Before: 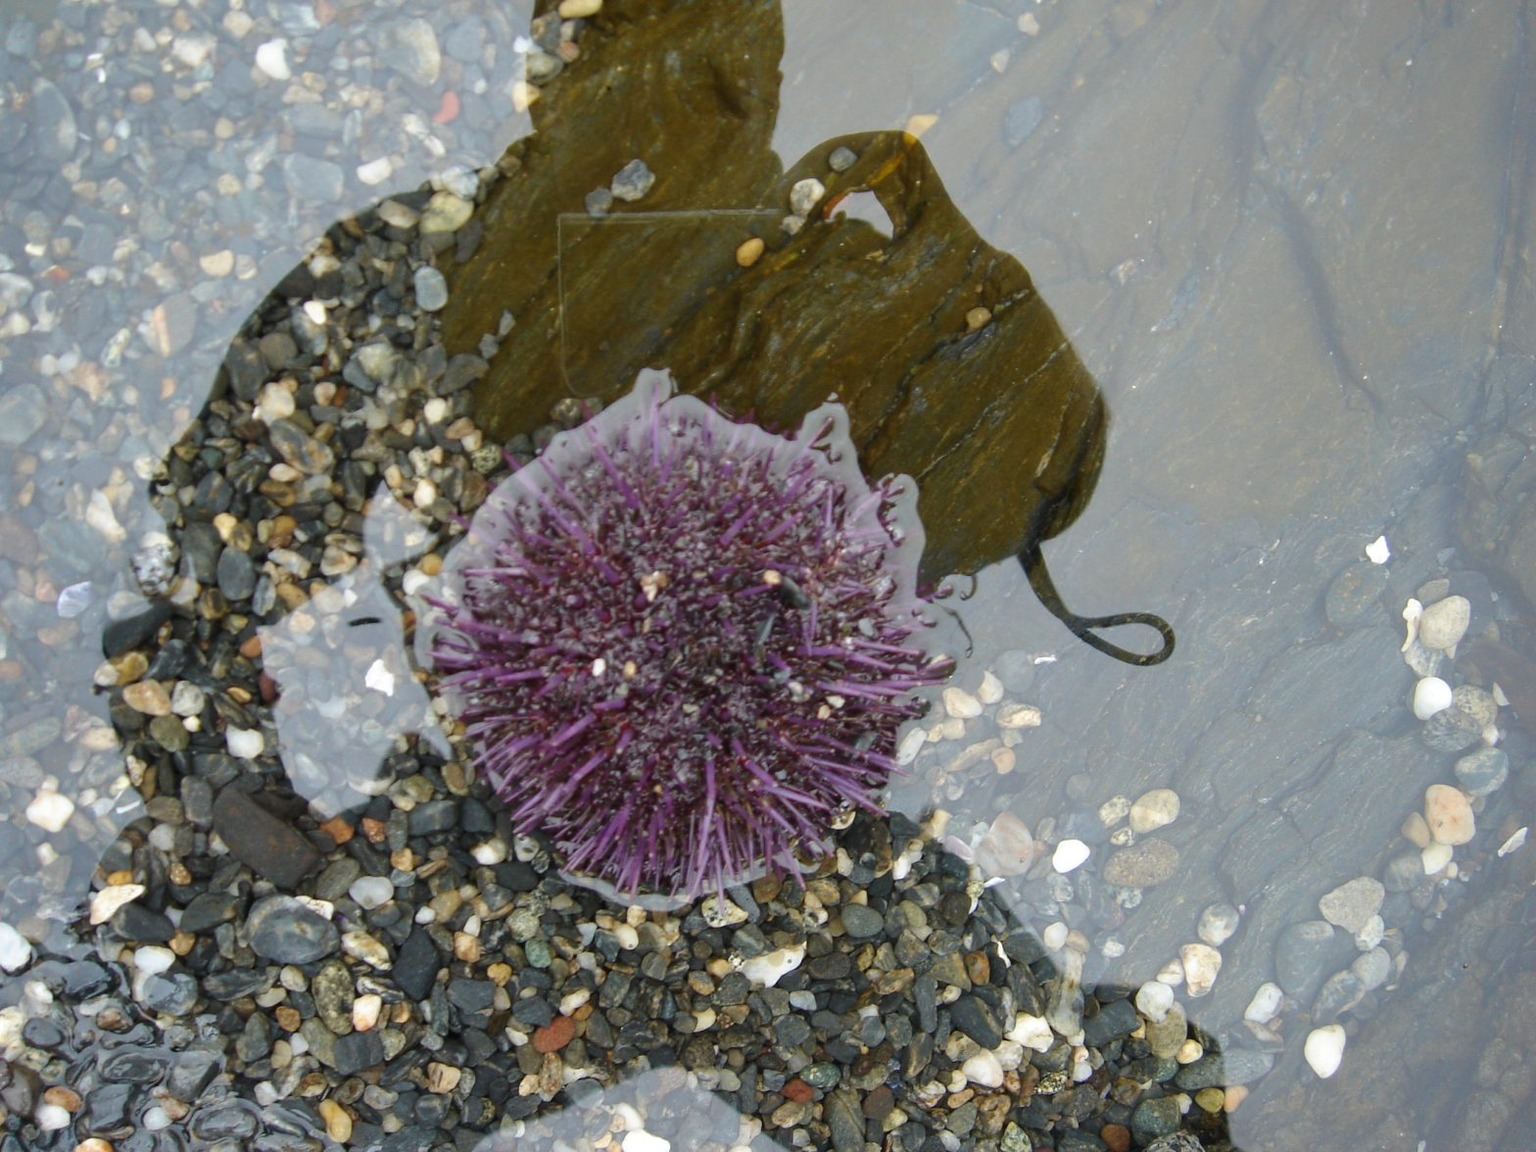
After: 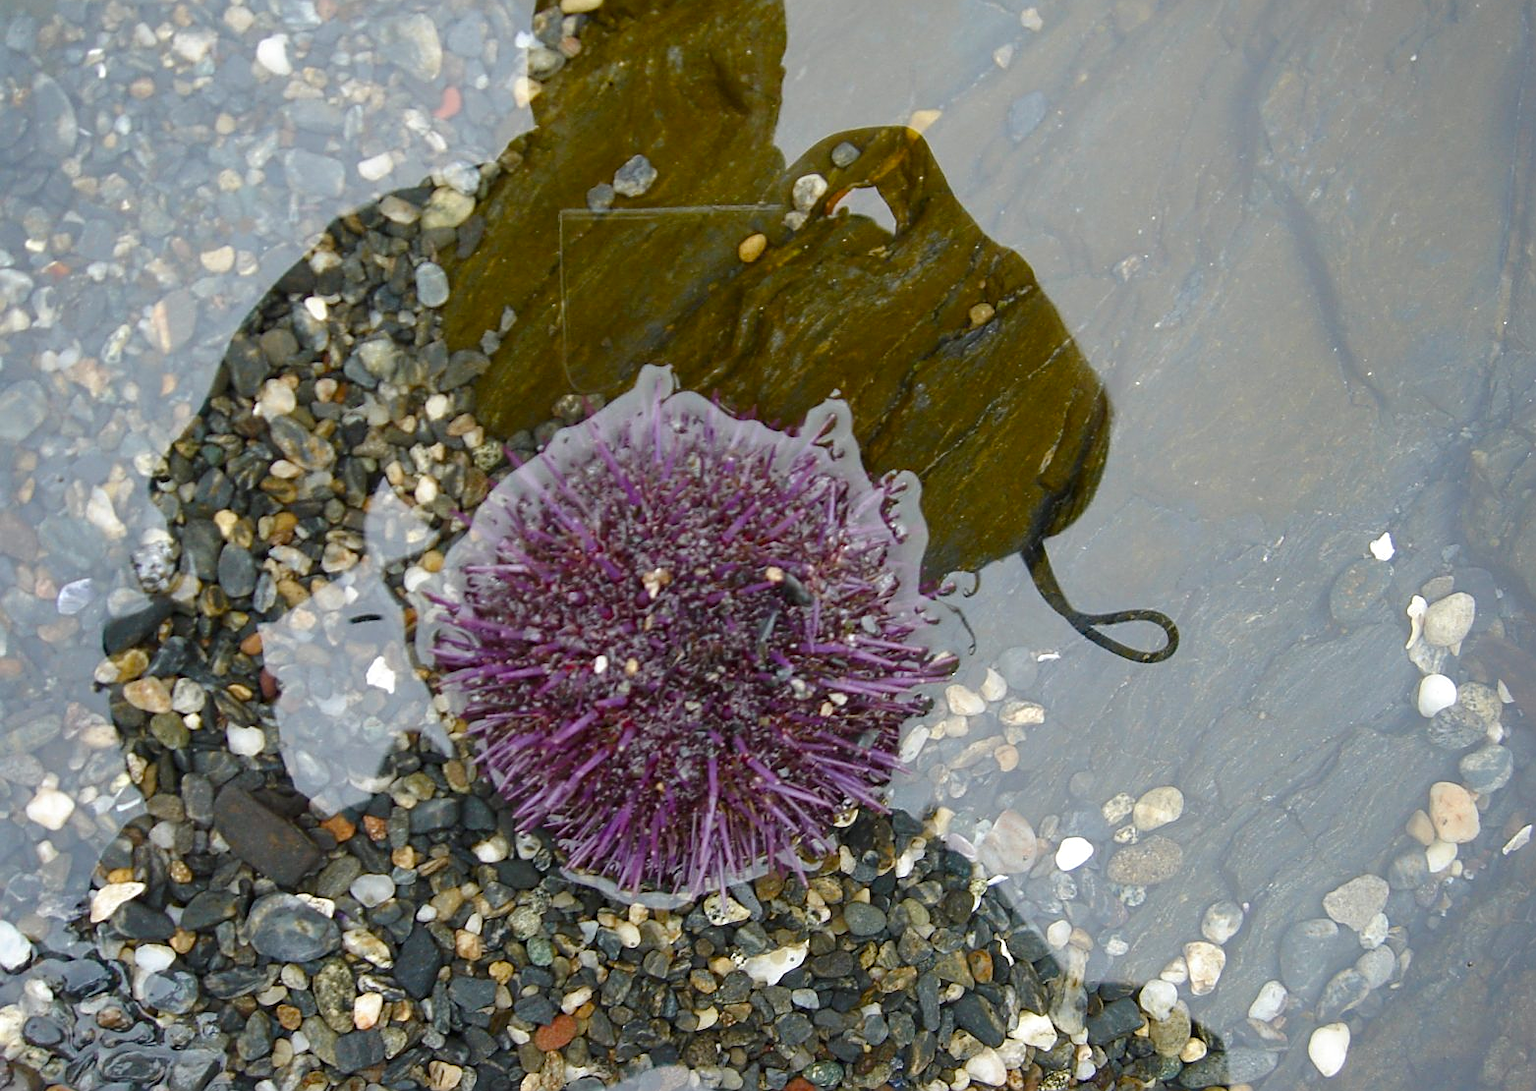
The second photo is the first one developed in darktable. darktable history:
crop: top 0.448%, right 0.264%, bottom 5.045%
color balance rgb: perceptual saturation grading › global saturation 20%, perceptual saturation grading › highlights -25%, perceptual saturation grading › shadows 25%
sharpen: on, module defaults
color contrast: green-magenta contrast 0.96
tone equalizer: on, module defaults
